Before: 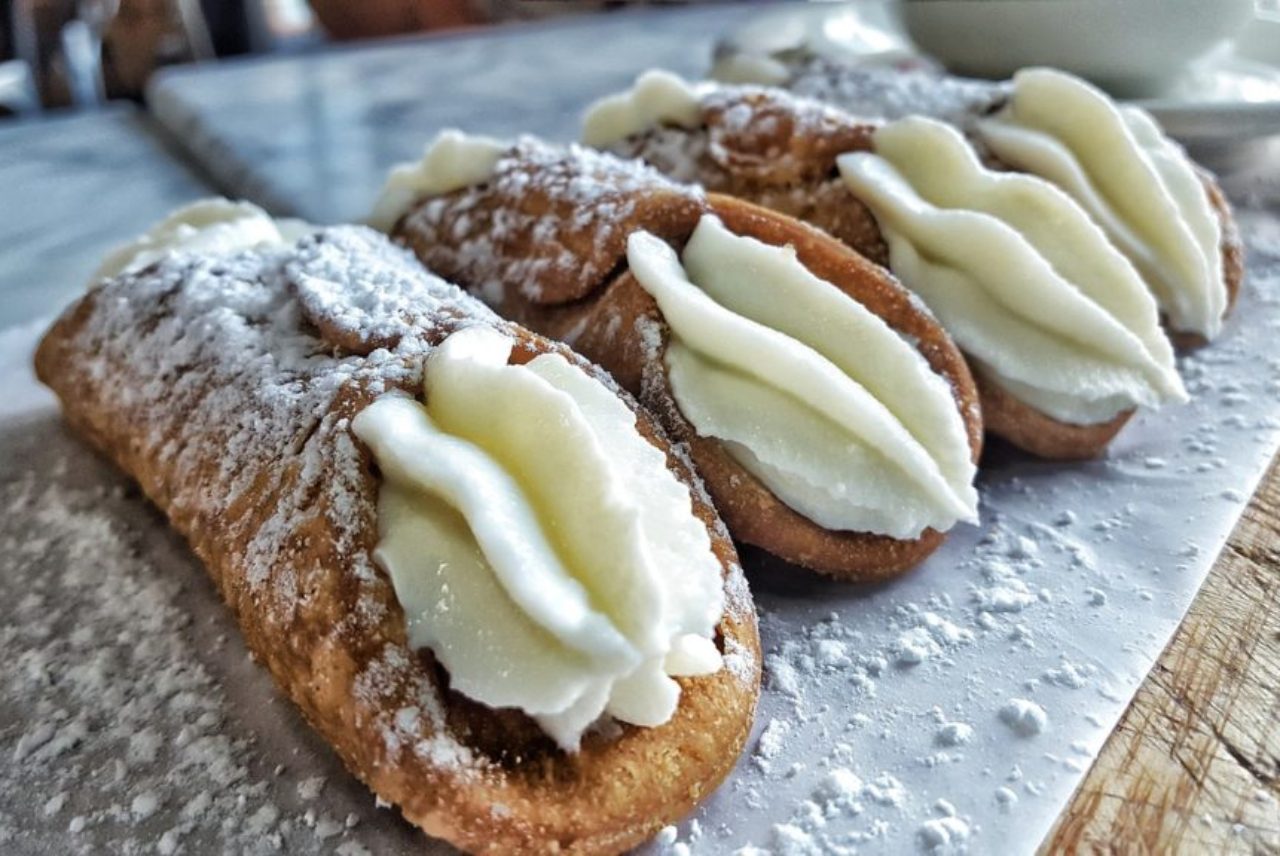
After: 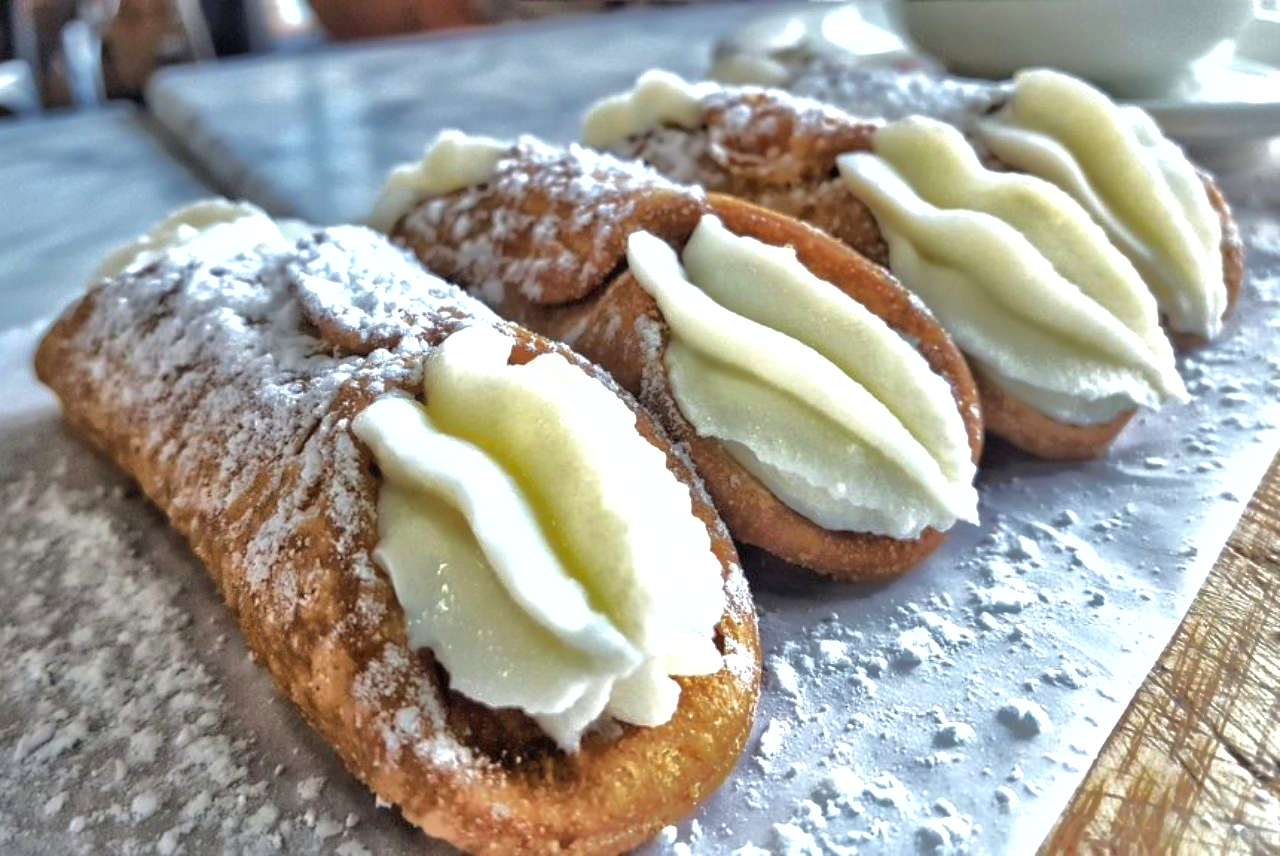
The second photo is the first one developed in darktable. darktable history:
shadows and highlights: shadows 40.2, highlights -59.68
exposure: black level correction 0, exposure 0.596 EV, compensate highlight preservation false
